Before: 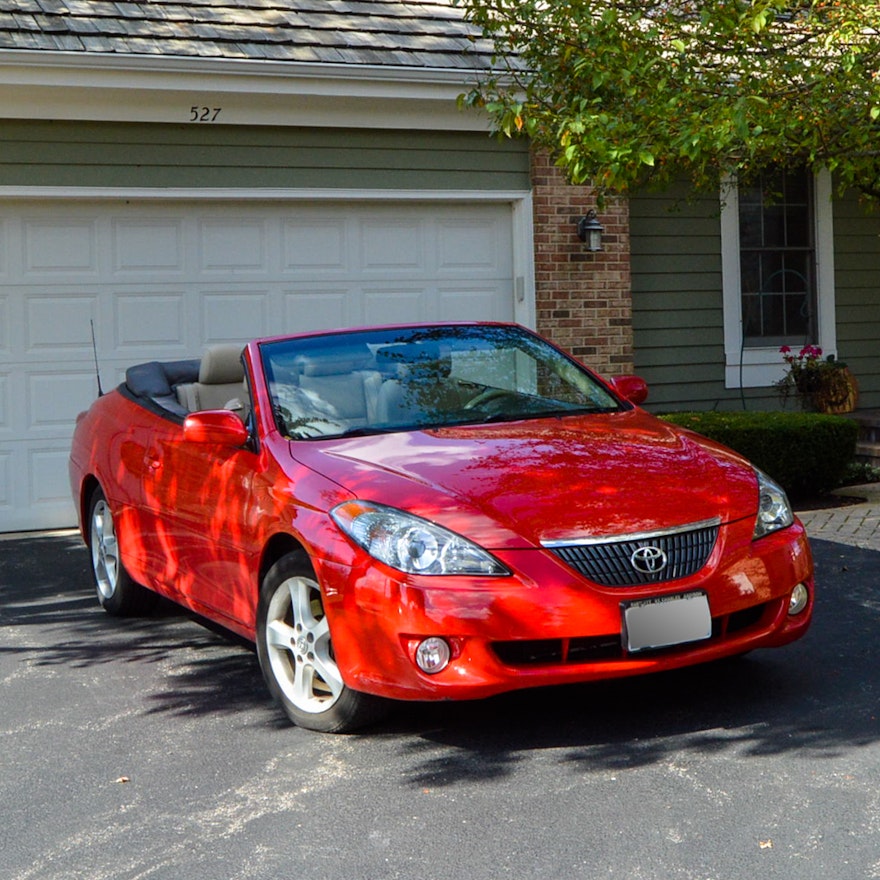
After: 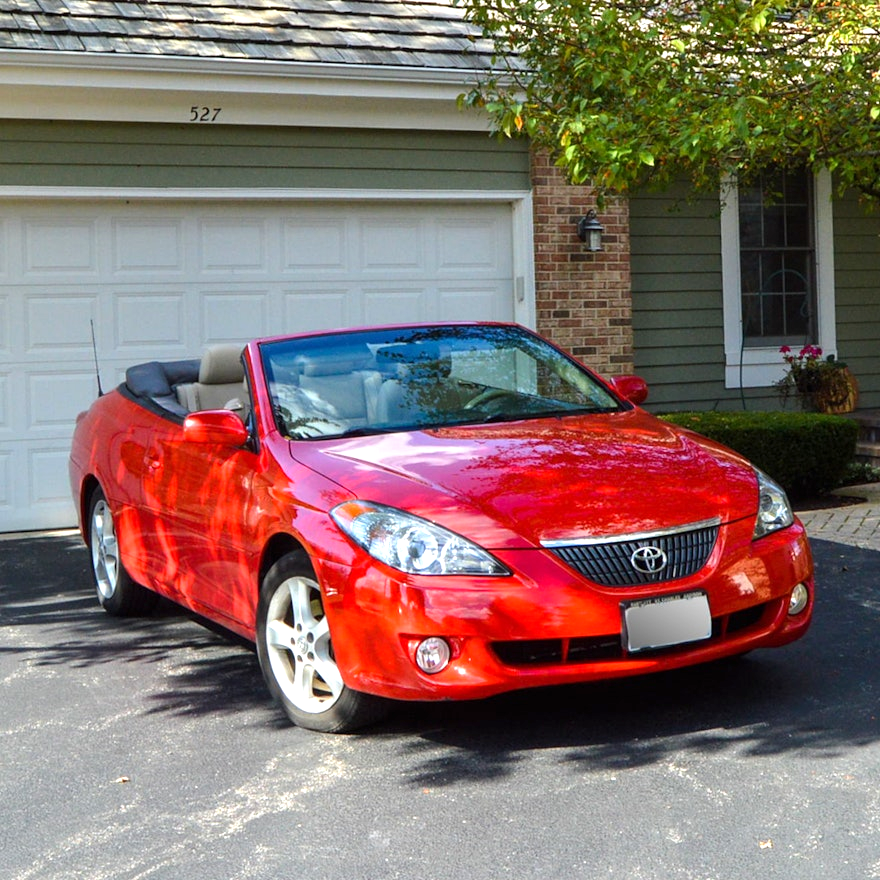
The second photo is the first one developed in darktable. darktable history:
exposure: exposure 0.6 EV, compensate exposure bias true, compensate highlight preservation false
